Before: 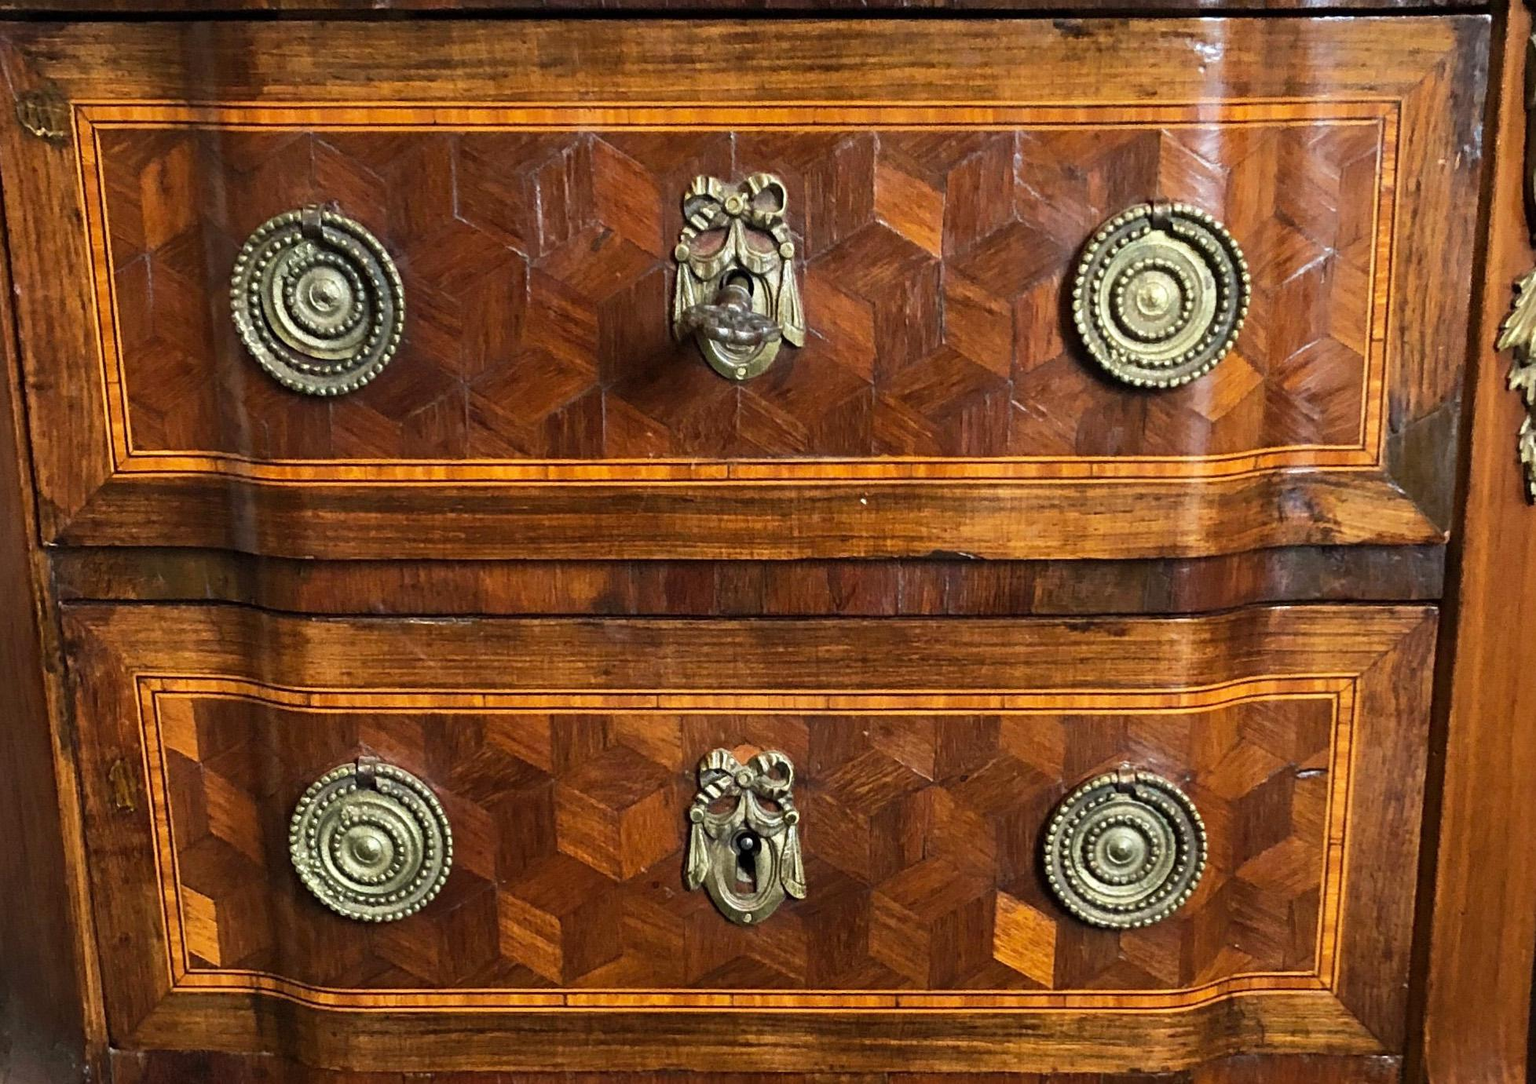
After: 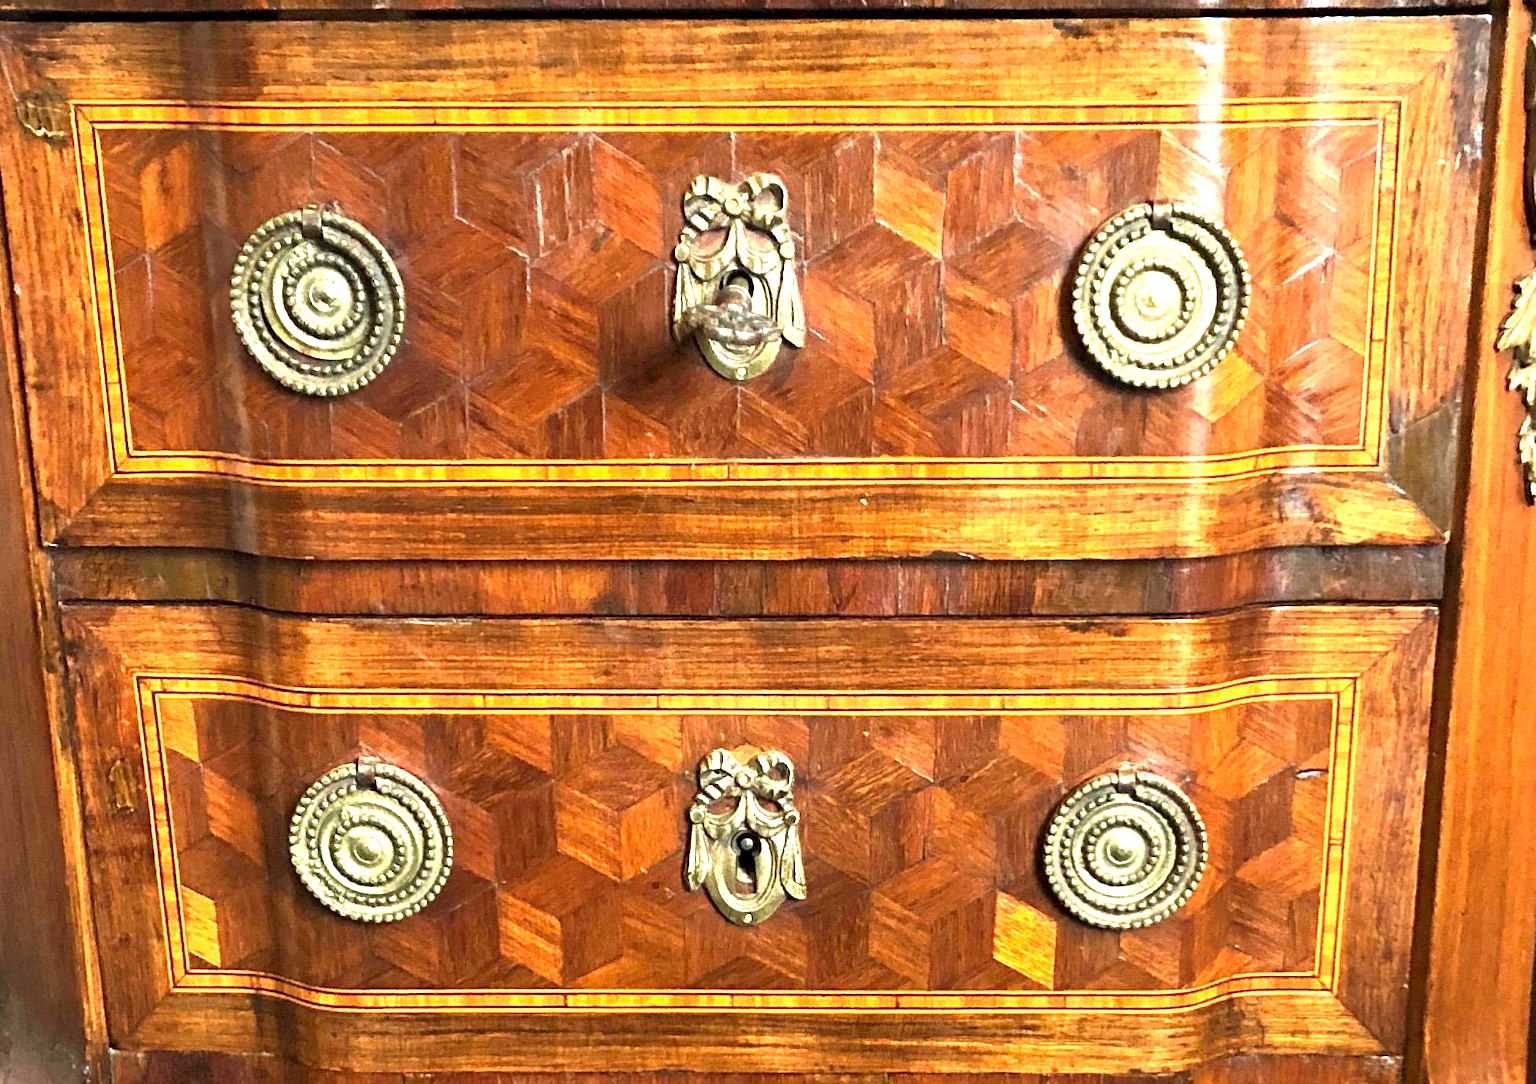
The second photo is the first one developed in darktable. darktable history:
white balance: red 1.029, blue 0.92
exposure: black level correction 0.001, exposure 1.646 EV, compensate exposure bias true, compensate highlight preservation false
